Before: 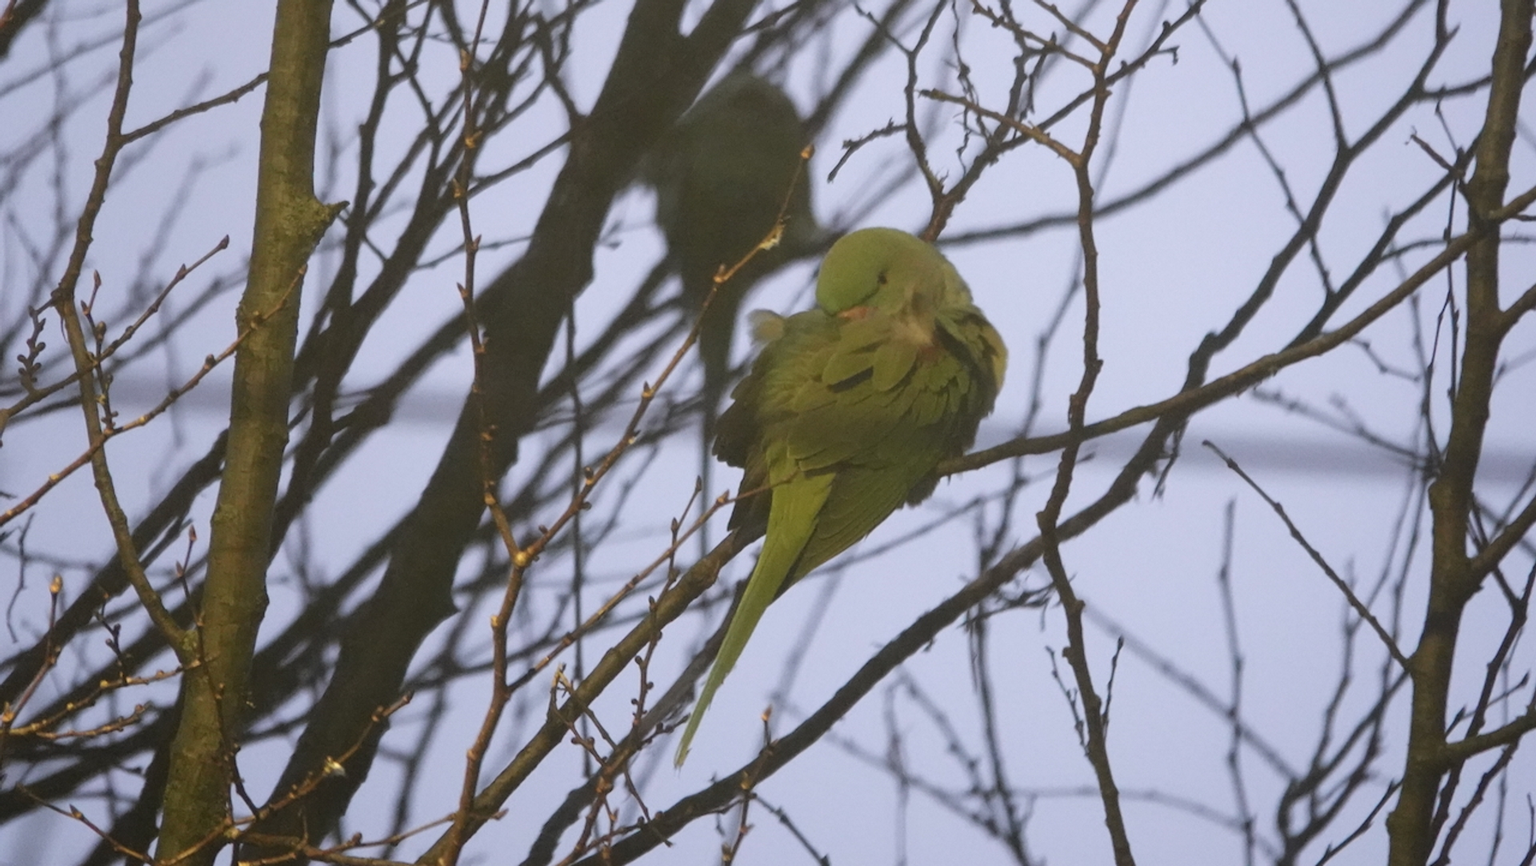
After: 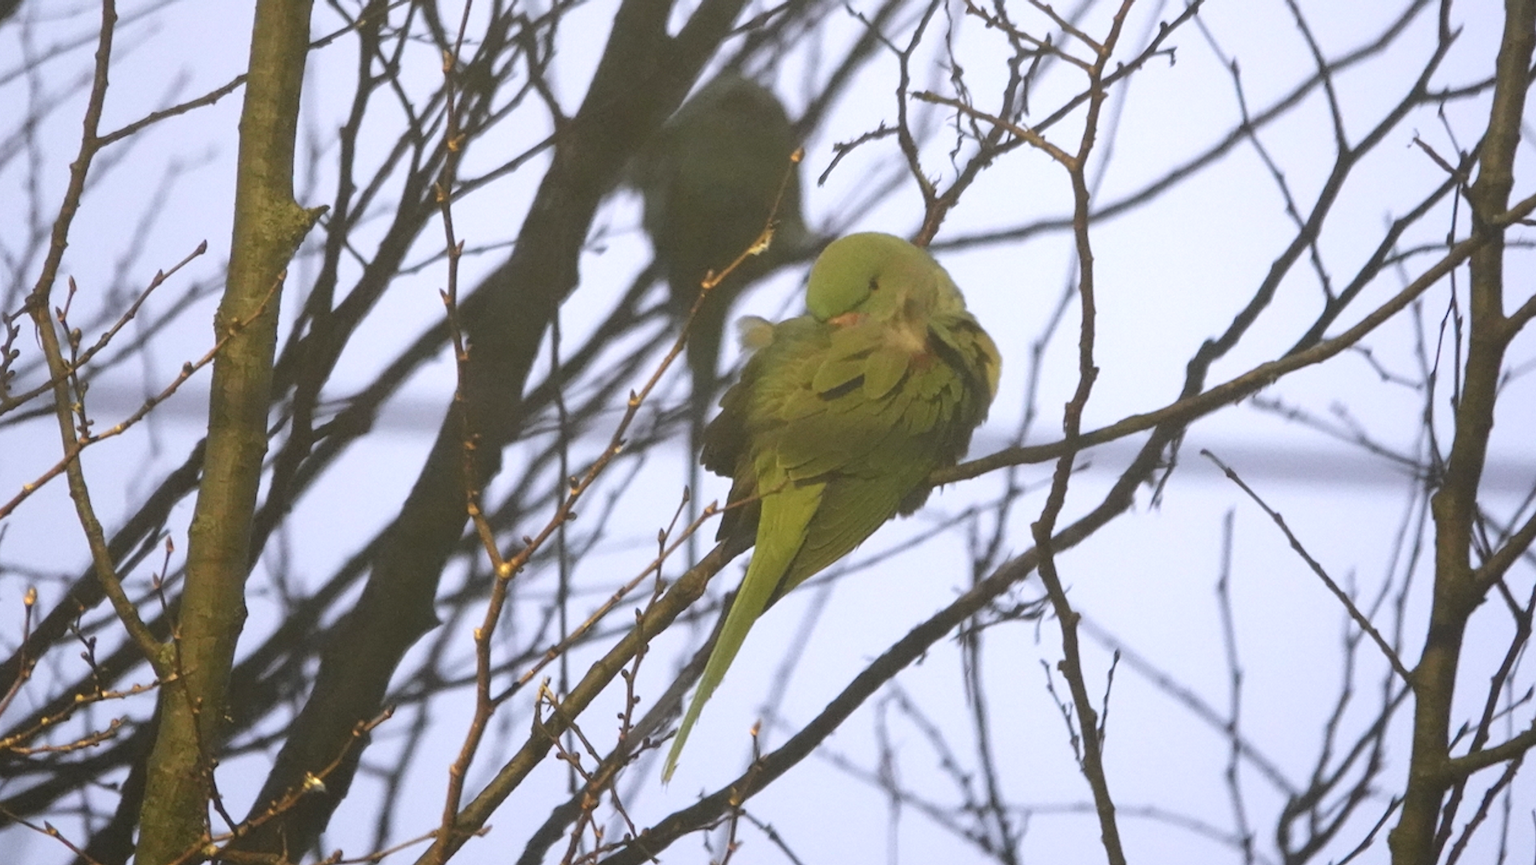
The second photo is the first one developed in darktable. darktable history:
crop: left 1.743%, right 0.268%, bottom 2.011%
exposure: black level correction -0.002, exposure 0.54 EV, compensate highlight preservation false
